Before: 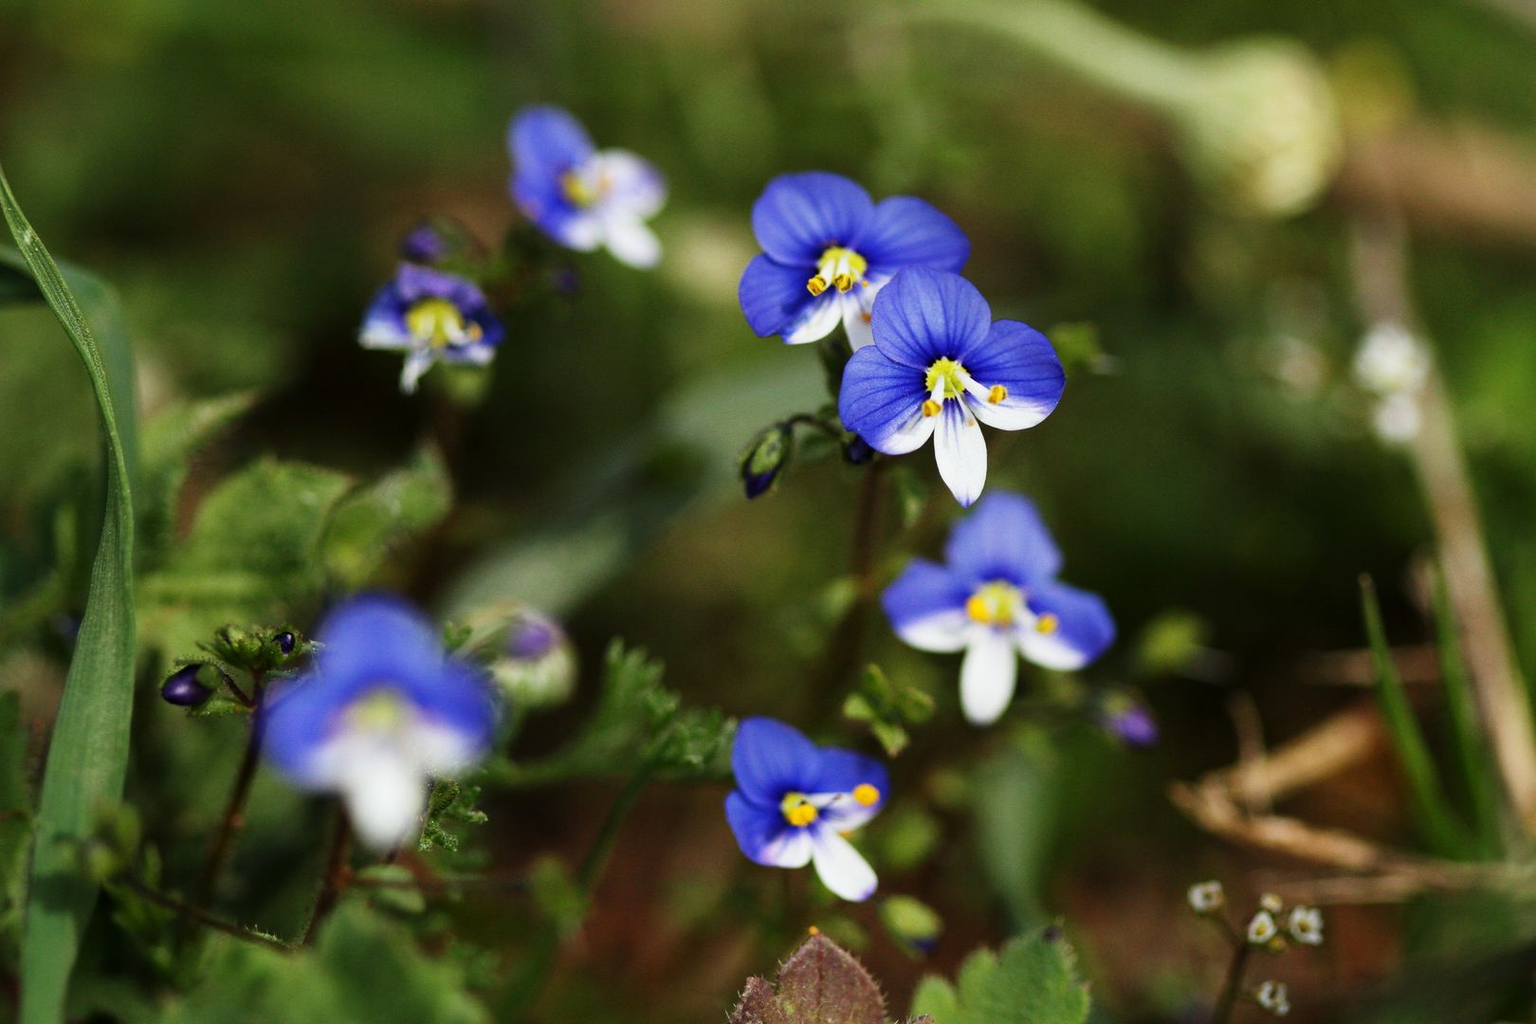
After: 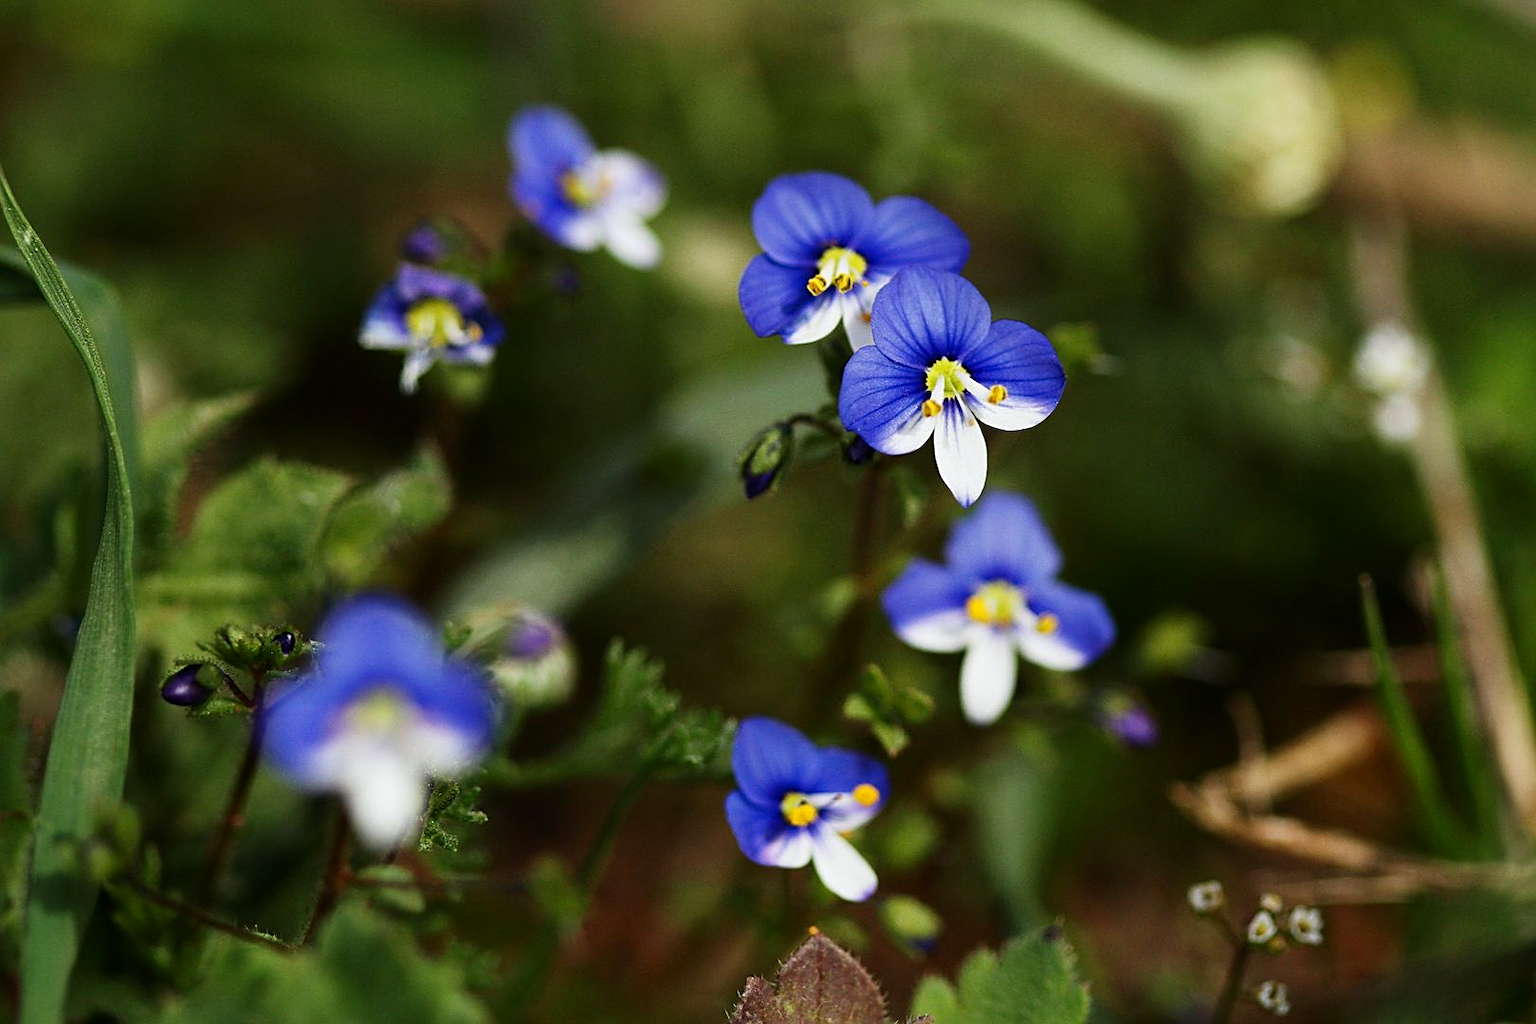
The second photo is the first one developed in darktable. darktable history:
contrast brightness saturation: contrast 0.03, brightness -0.04
sharpen: on, module defaults
